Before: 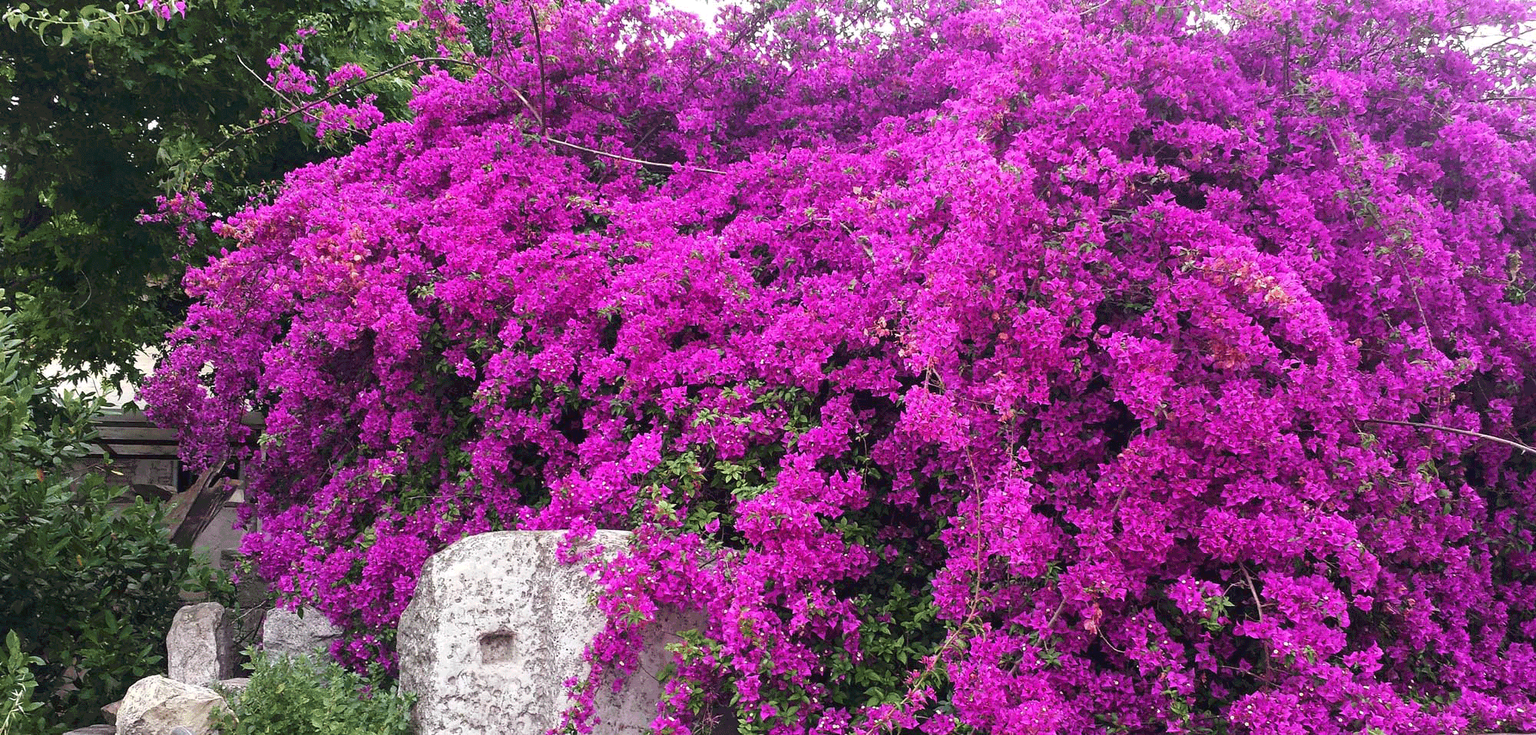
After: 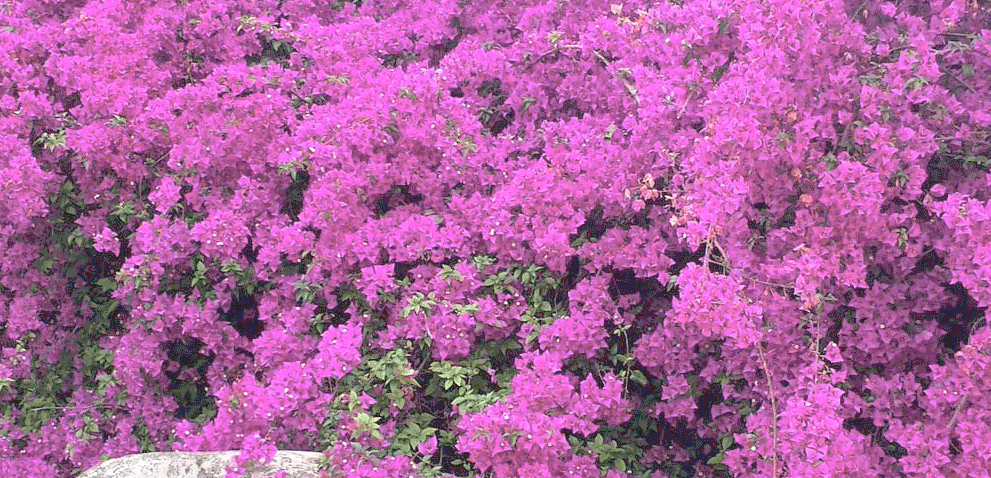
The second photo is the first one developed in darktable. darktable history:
tone curve: curves: ch0 [(0, 0) (0.004, 0.008) (0.077, 0.156) (0.169, 0.29) (0.774, 0.774) (1, 1)], preserve colors none
crop: left 25.039%, top 25.048%, right 25.391%, bottom 25.002%
contrast brightness saturation: brightness 0.119
local contrast: mode bilateral grid, contrast 21, coarseness 49, detail 119%, midtone range 0.2
